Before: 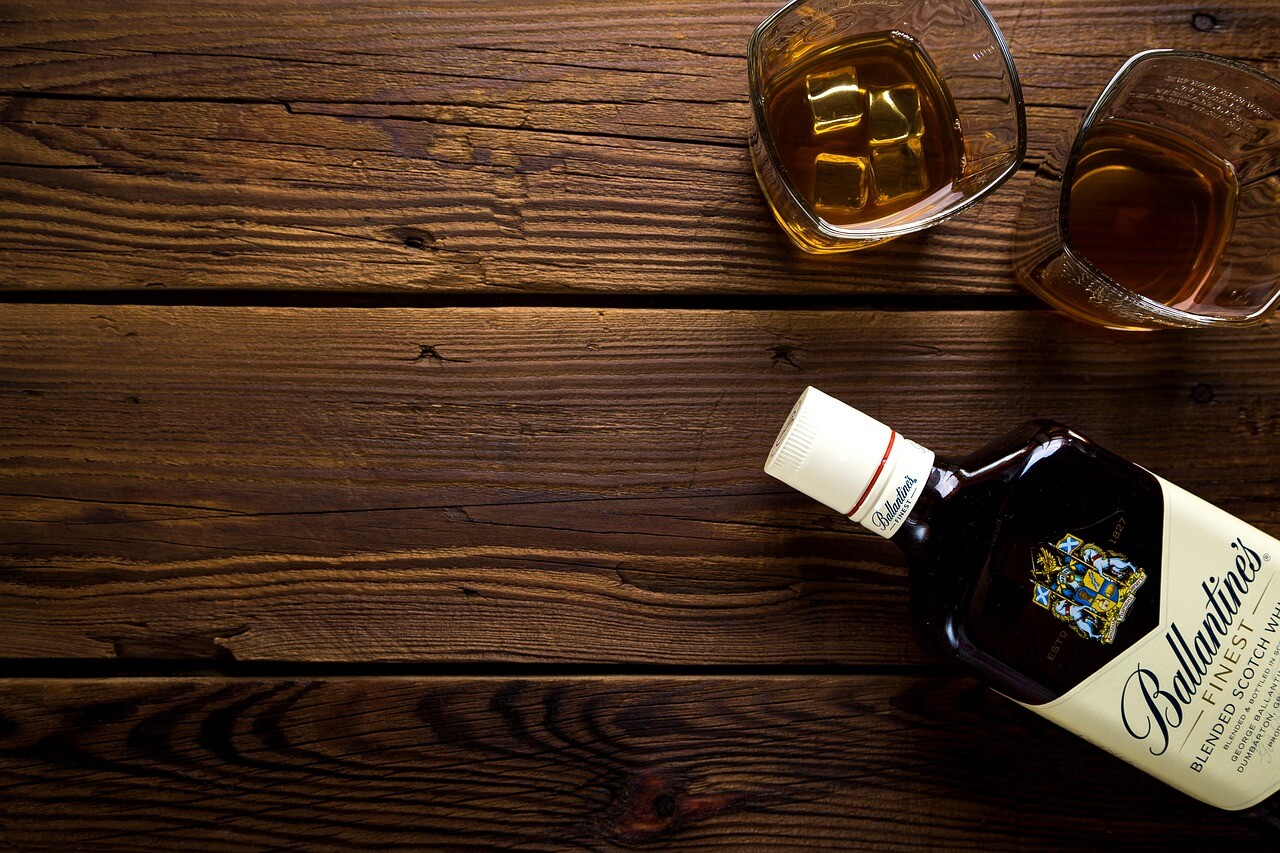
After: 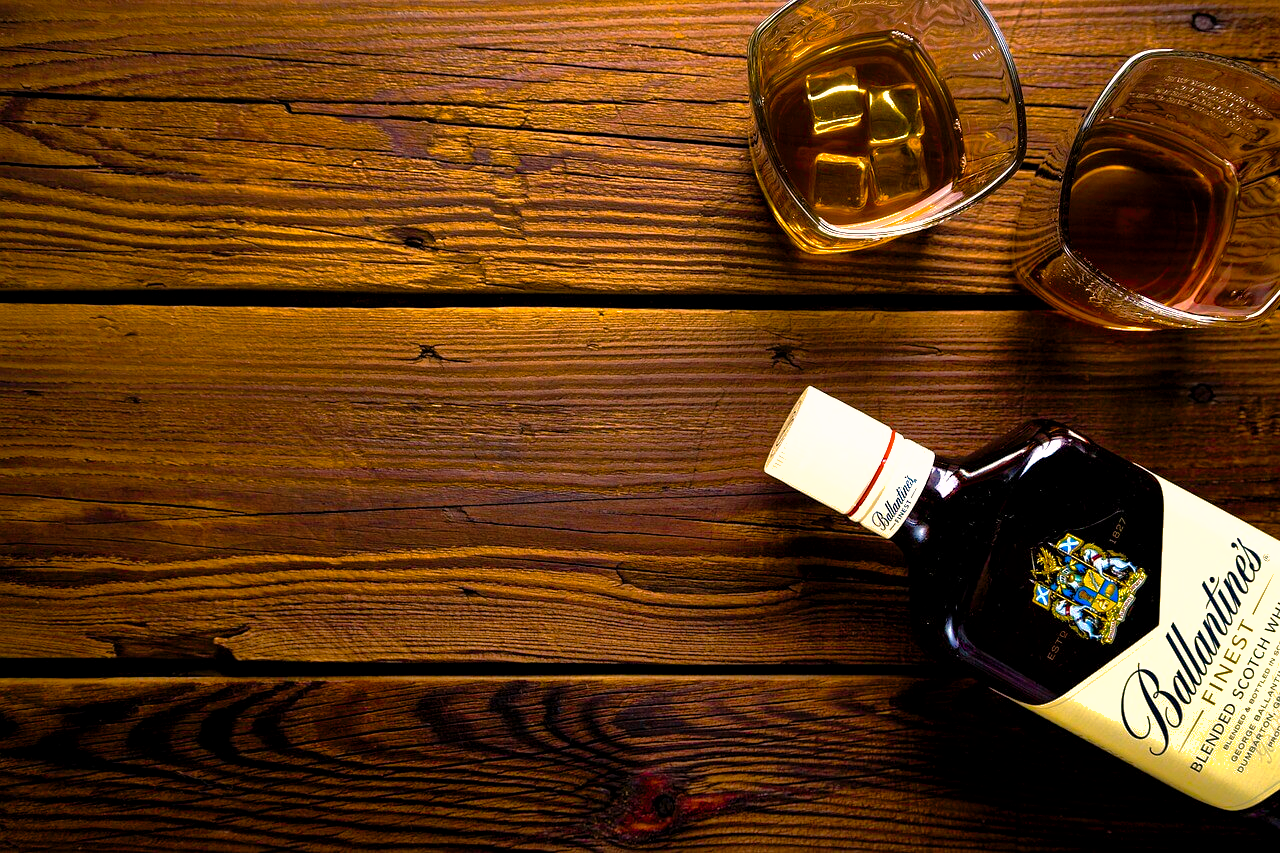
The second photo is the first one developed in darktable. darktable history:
shadows and highlights: on, module defaults
exposure: black level correction 0.001, exposure 0.499 EV, compensate highlight preservation false
color balance rgb: shadows lift › luminance -9.302%, power › luminance -9.145%, highlights gain › chroma 3.033%, highlights gain › hue 54.42°, perceptual saturation grading › global saturation 36.267%, perceptual saturation grading › shadows 34.619%, perceptual brilliance grading › global brilliance 12.41%
